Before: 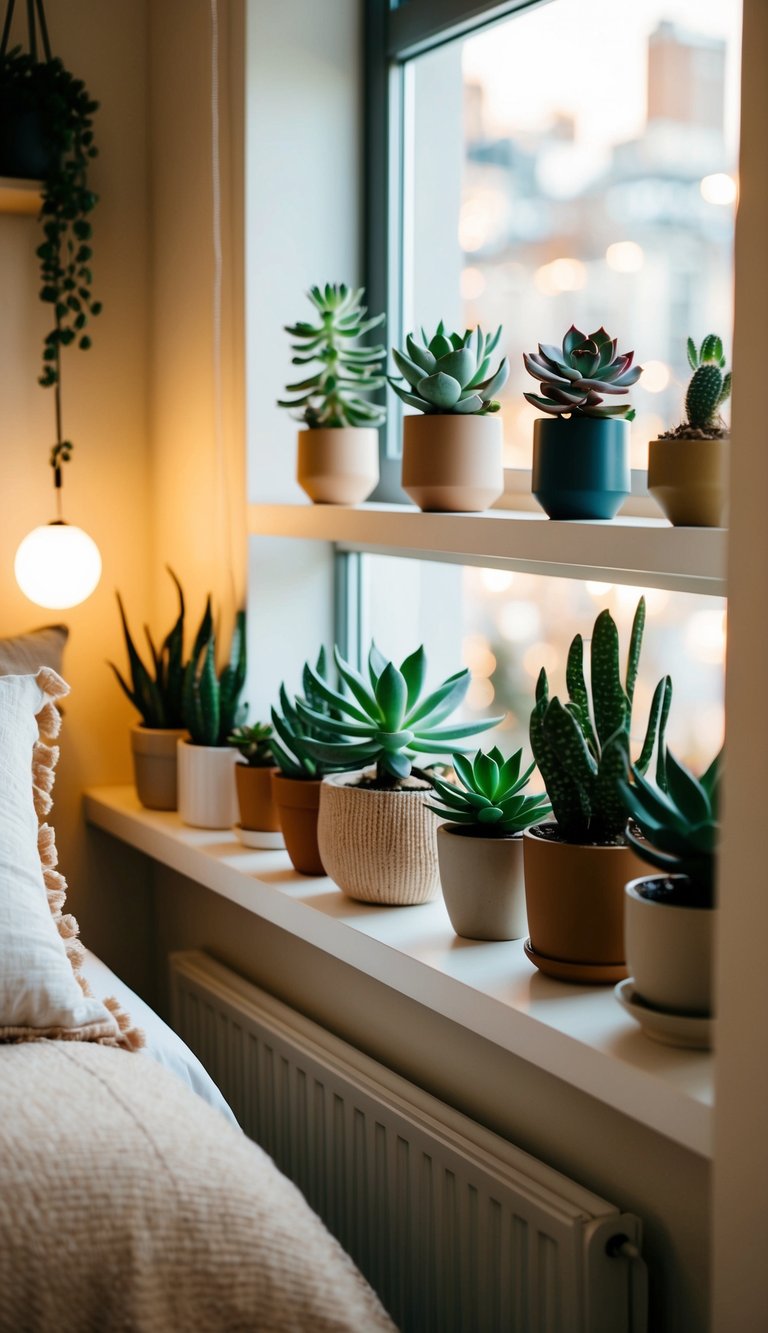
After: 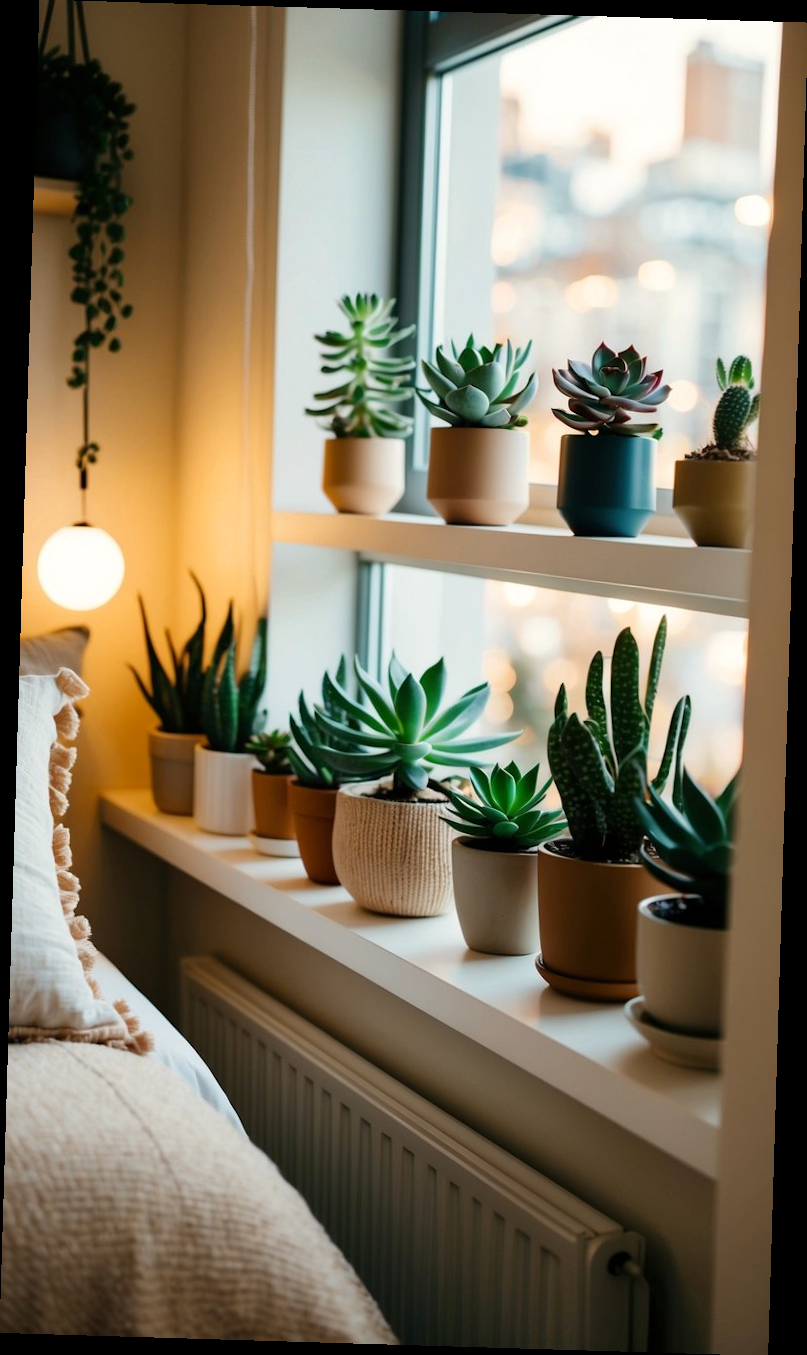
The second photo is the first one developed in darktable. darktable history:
white balance: emerald 1
rotate and perspective: rotation 1.72°, automatic cropping off
color correction: highlights b* 3
